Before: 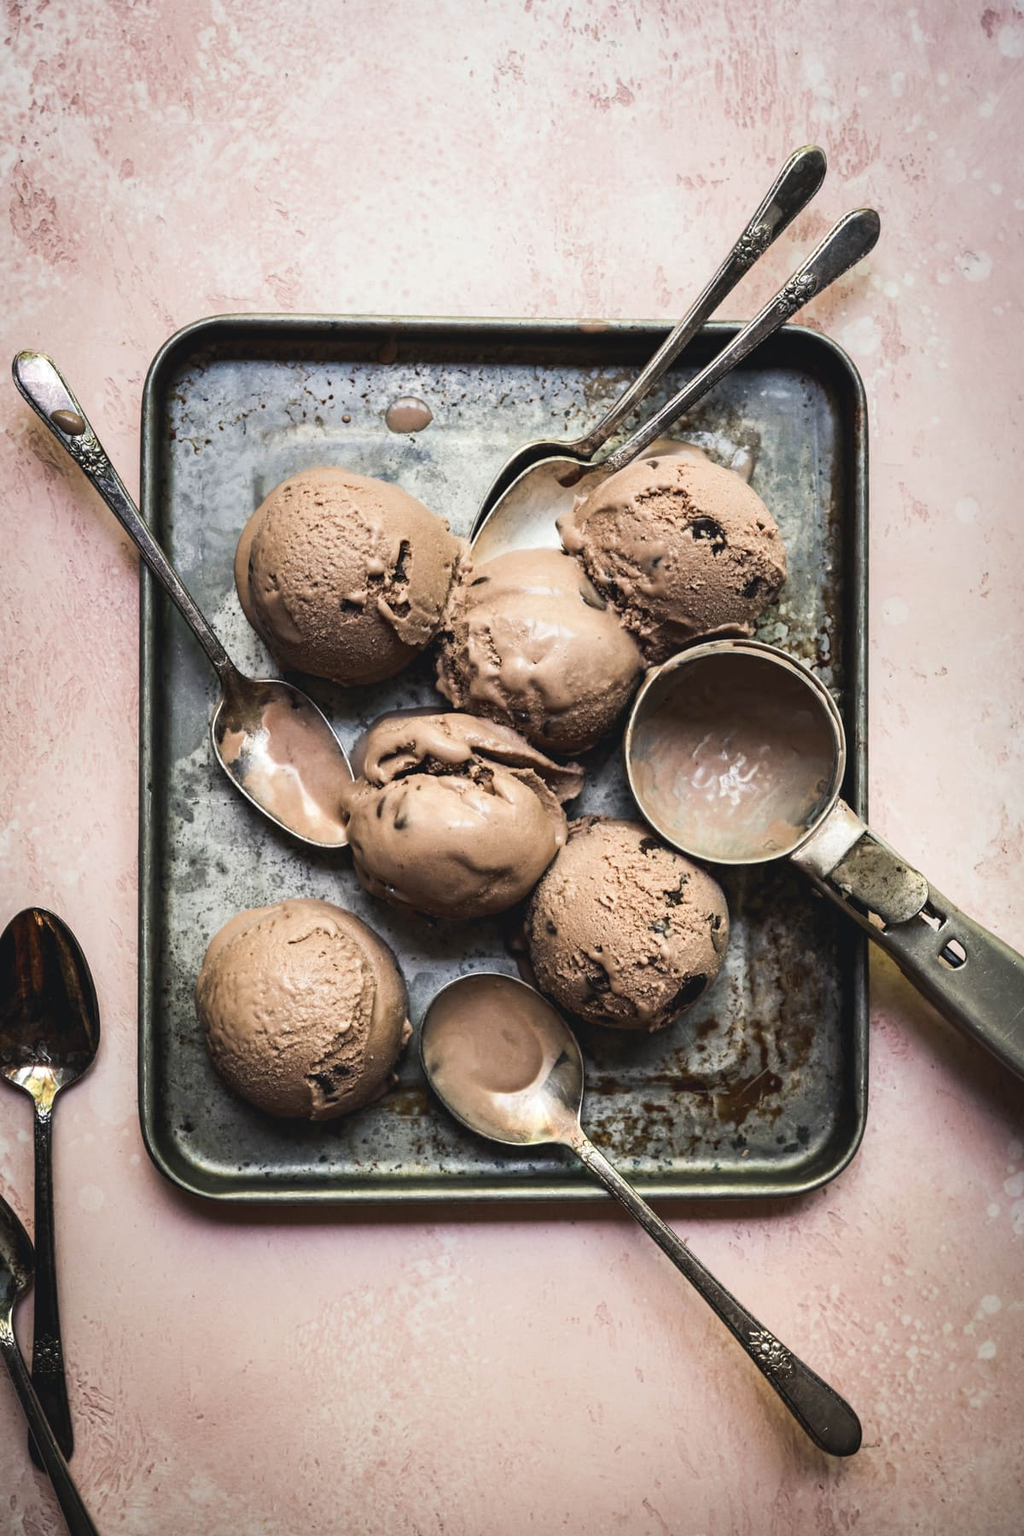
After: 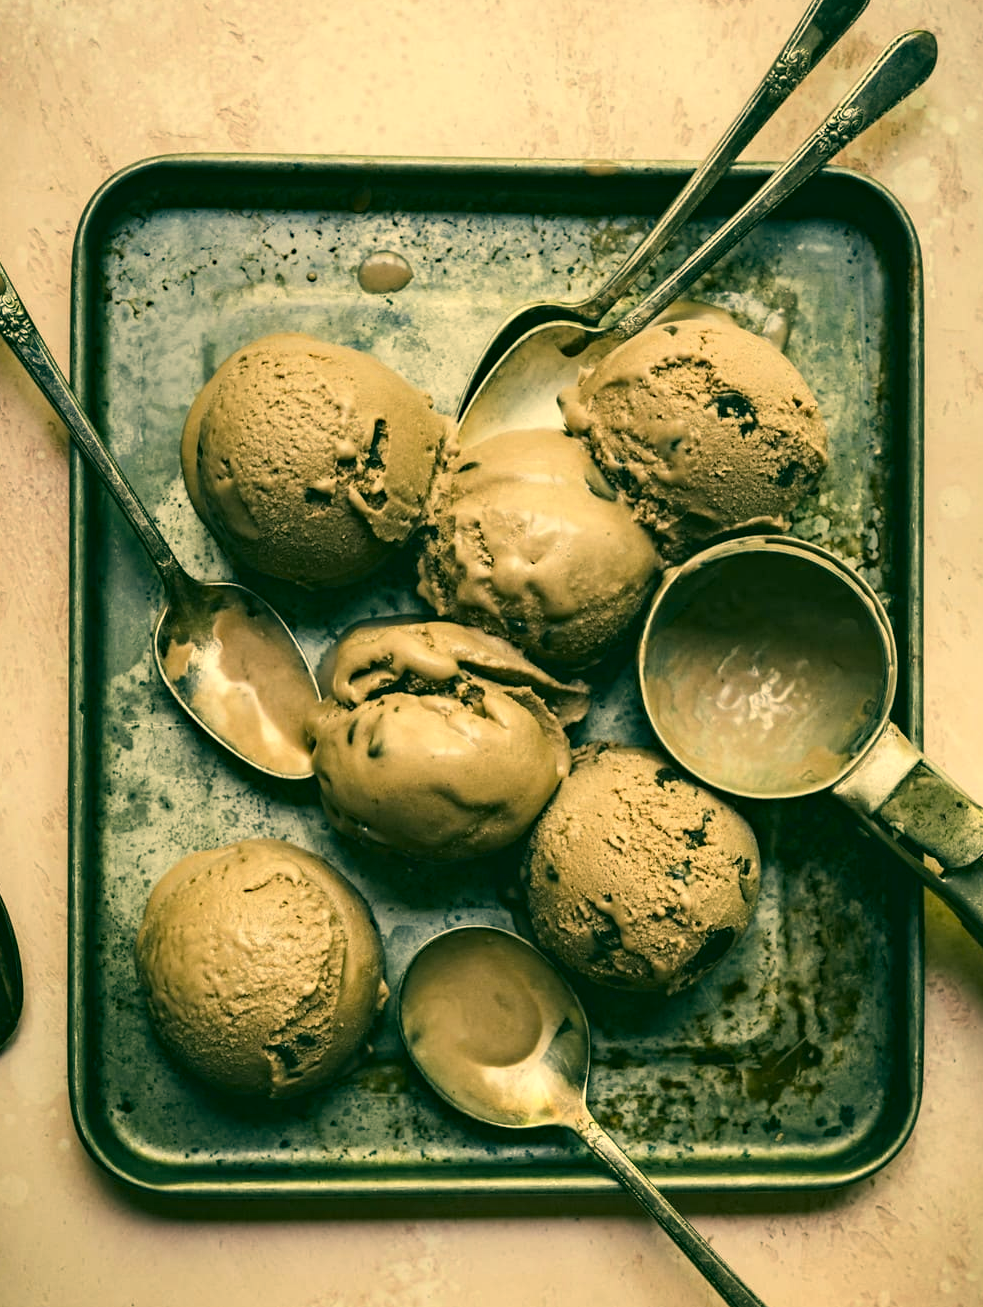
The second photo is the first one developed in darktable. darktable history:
color correction: highlights a* 5.67, highlights b* 33.41, shadows a* -26.6, shadows b* 3.7
crop: left 7.862%, top 11.922%, right 10.219%, bottom 15.42%
haze removal: compatibility mode true, adaptive false
